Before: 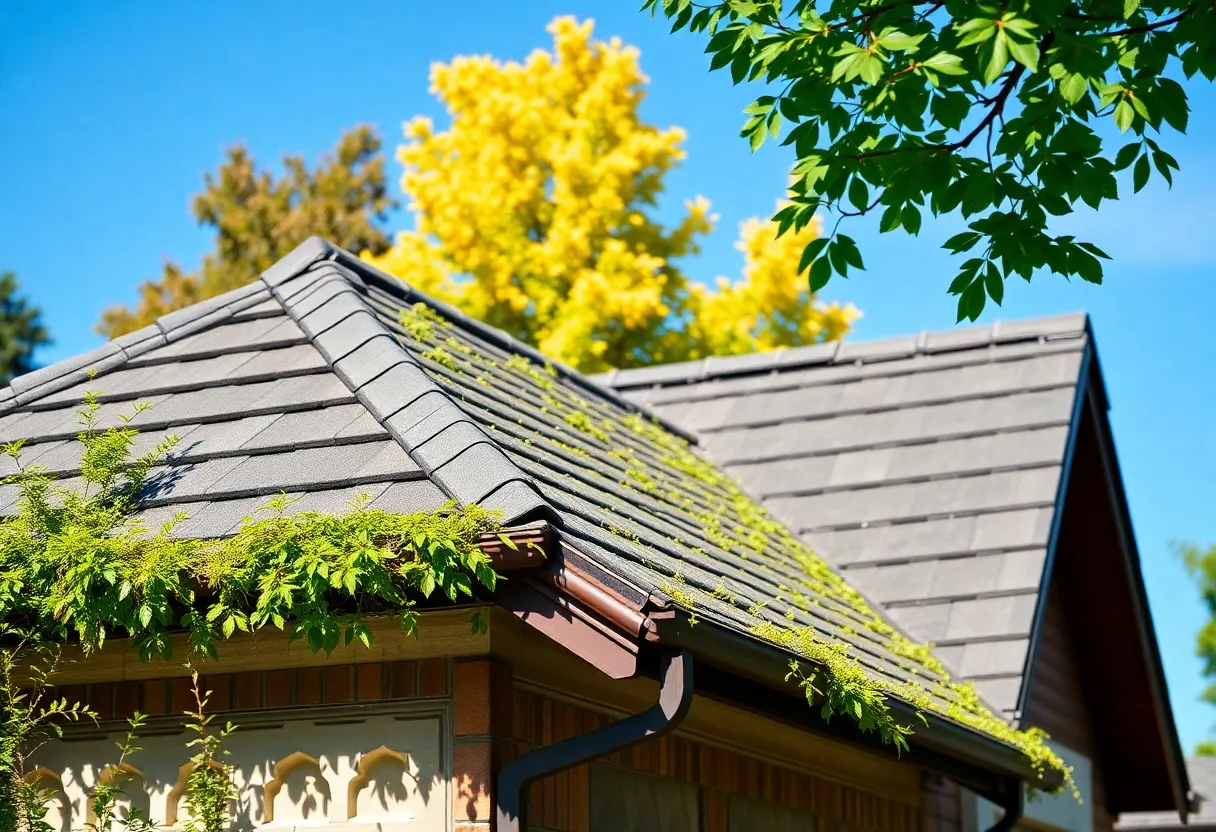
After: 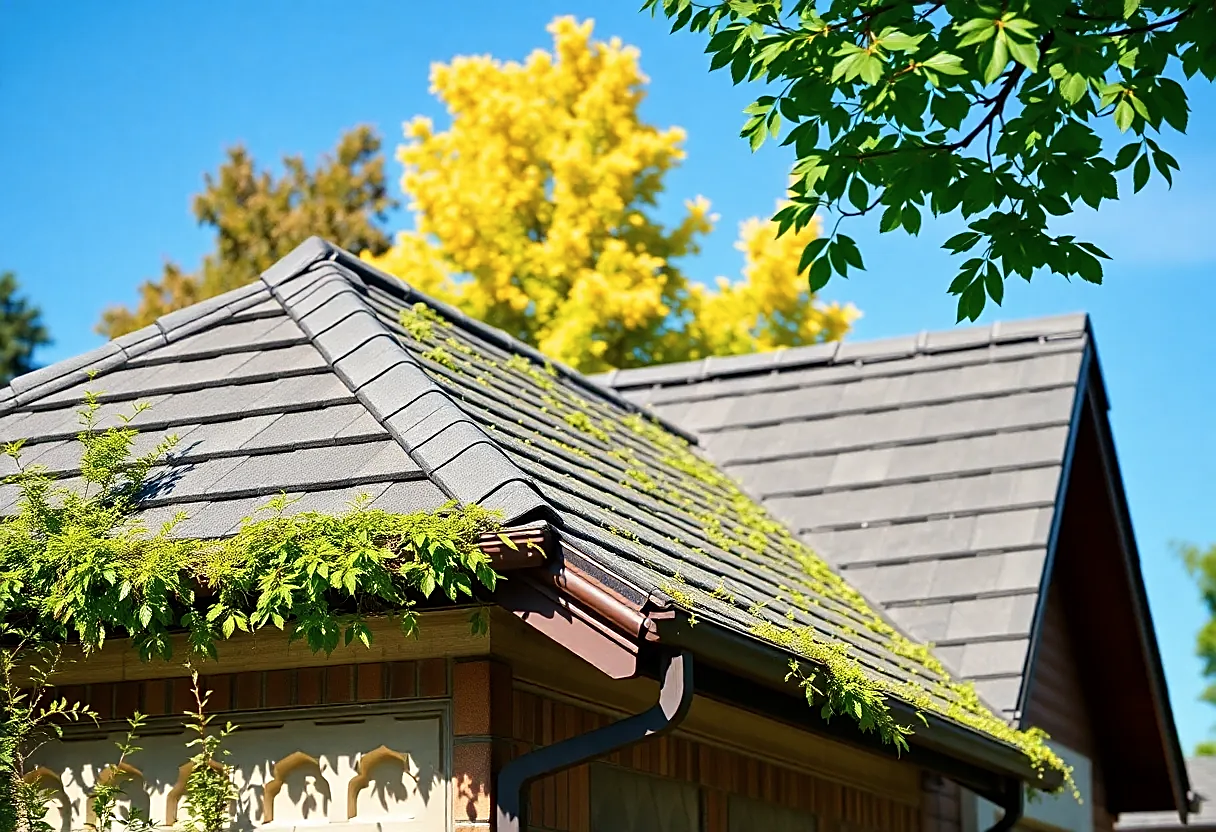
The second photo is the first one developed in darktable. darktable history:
sharpen: on, module defaults
contrast brightness saturation: contrast 0.01, saturation -0.05
